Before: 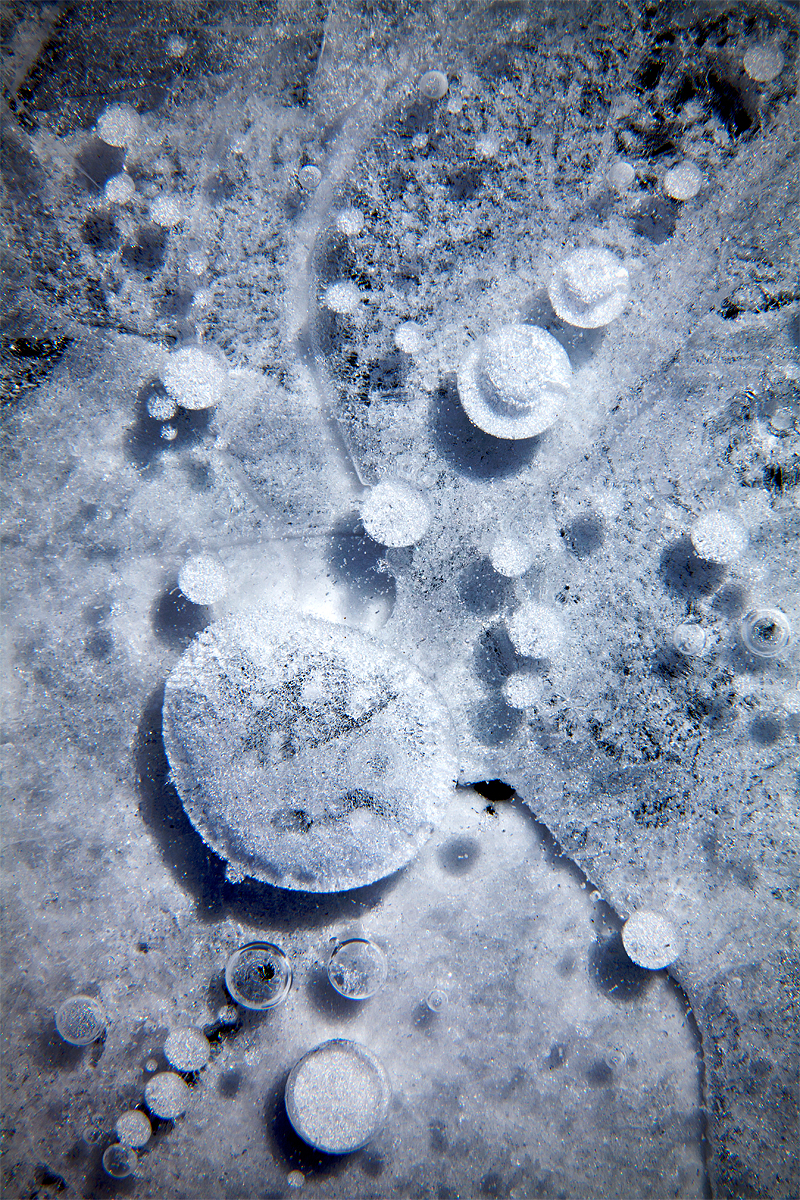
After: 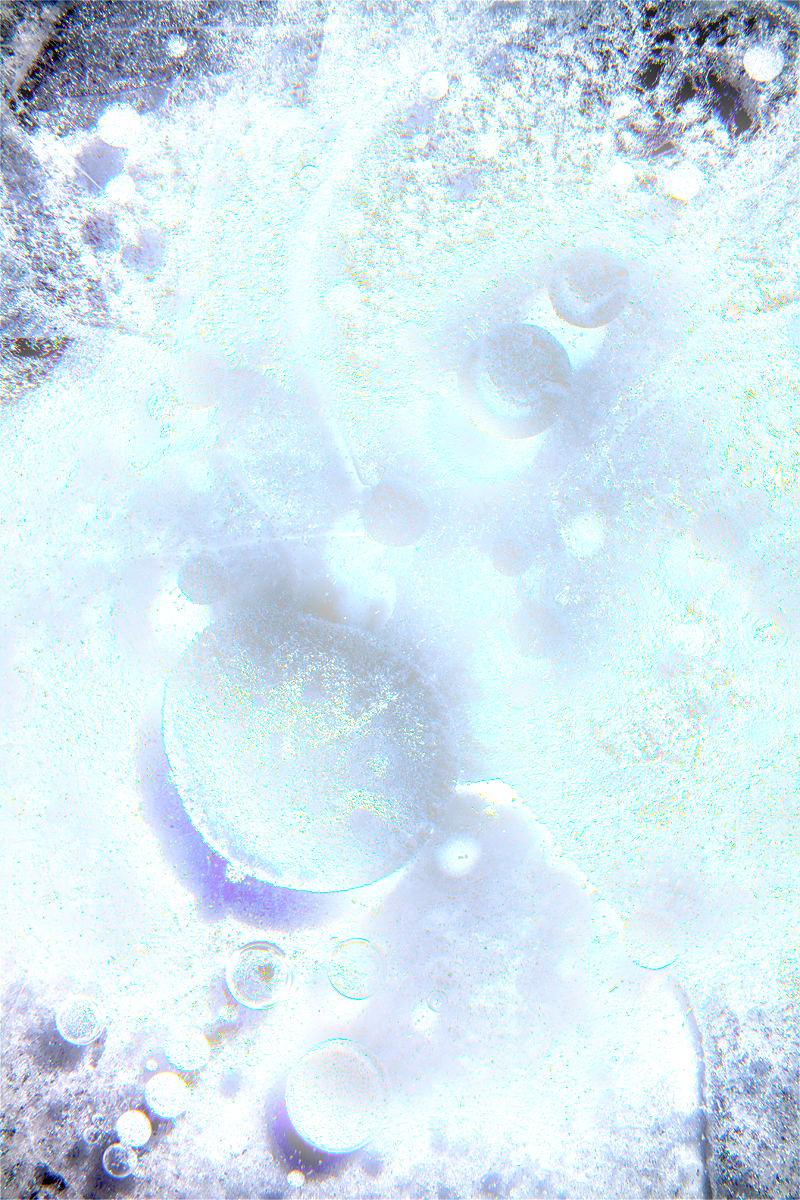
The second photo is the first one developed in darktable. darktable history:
bloom: size 9%, threshold 100%, strength 7%
local contrast: on, module defaults
exposure: exposure 2.207 EV, compensate highlight preservation false
